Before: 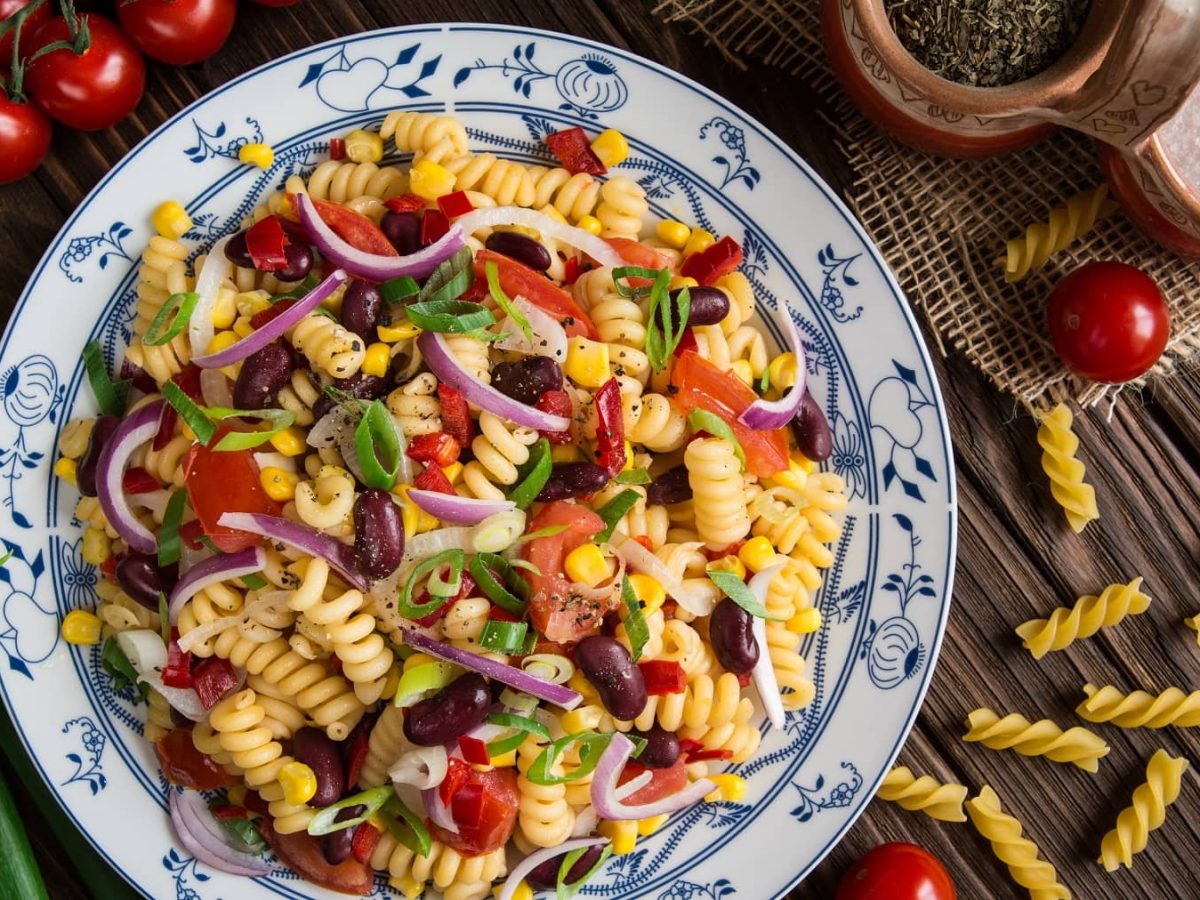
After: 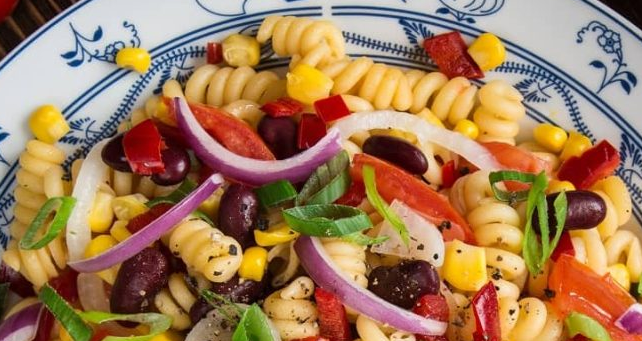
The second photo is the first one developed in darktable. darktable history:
crop: left 10.291%, top 10.708%, right 36.195%, bottom 51.356%
